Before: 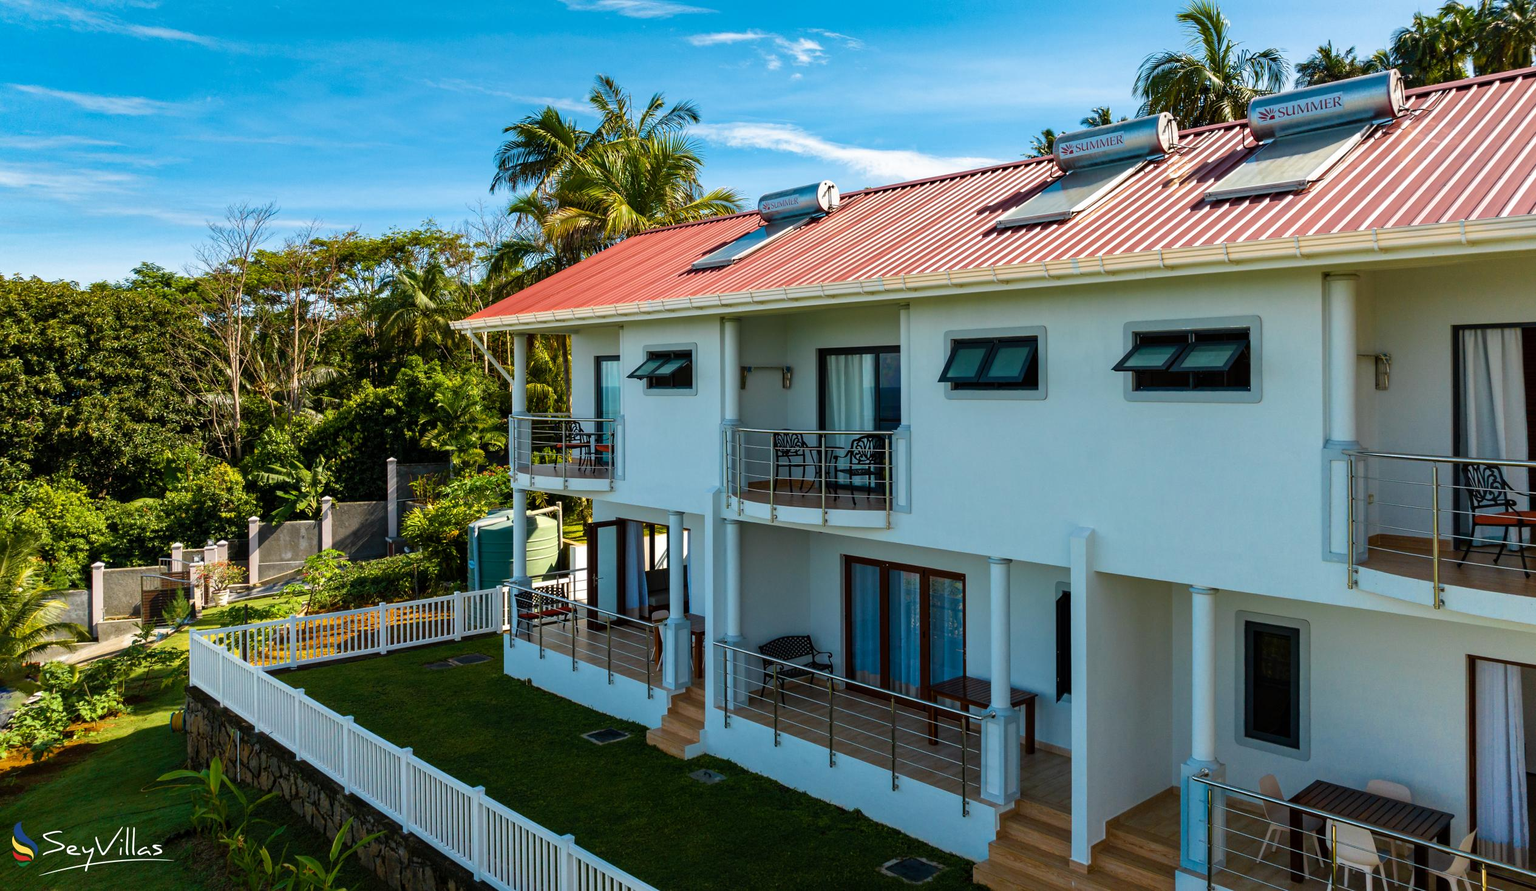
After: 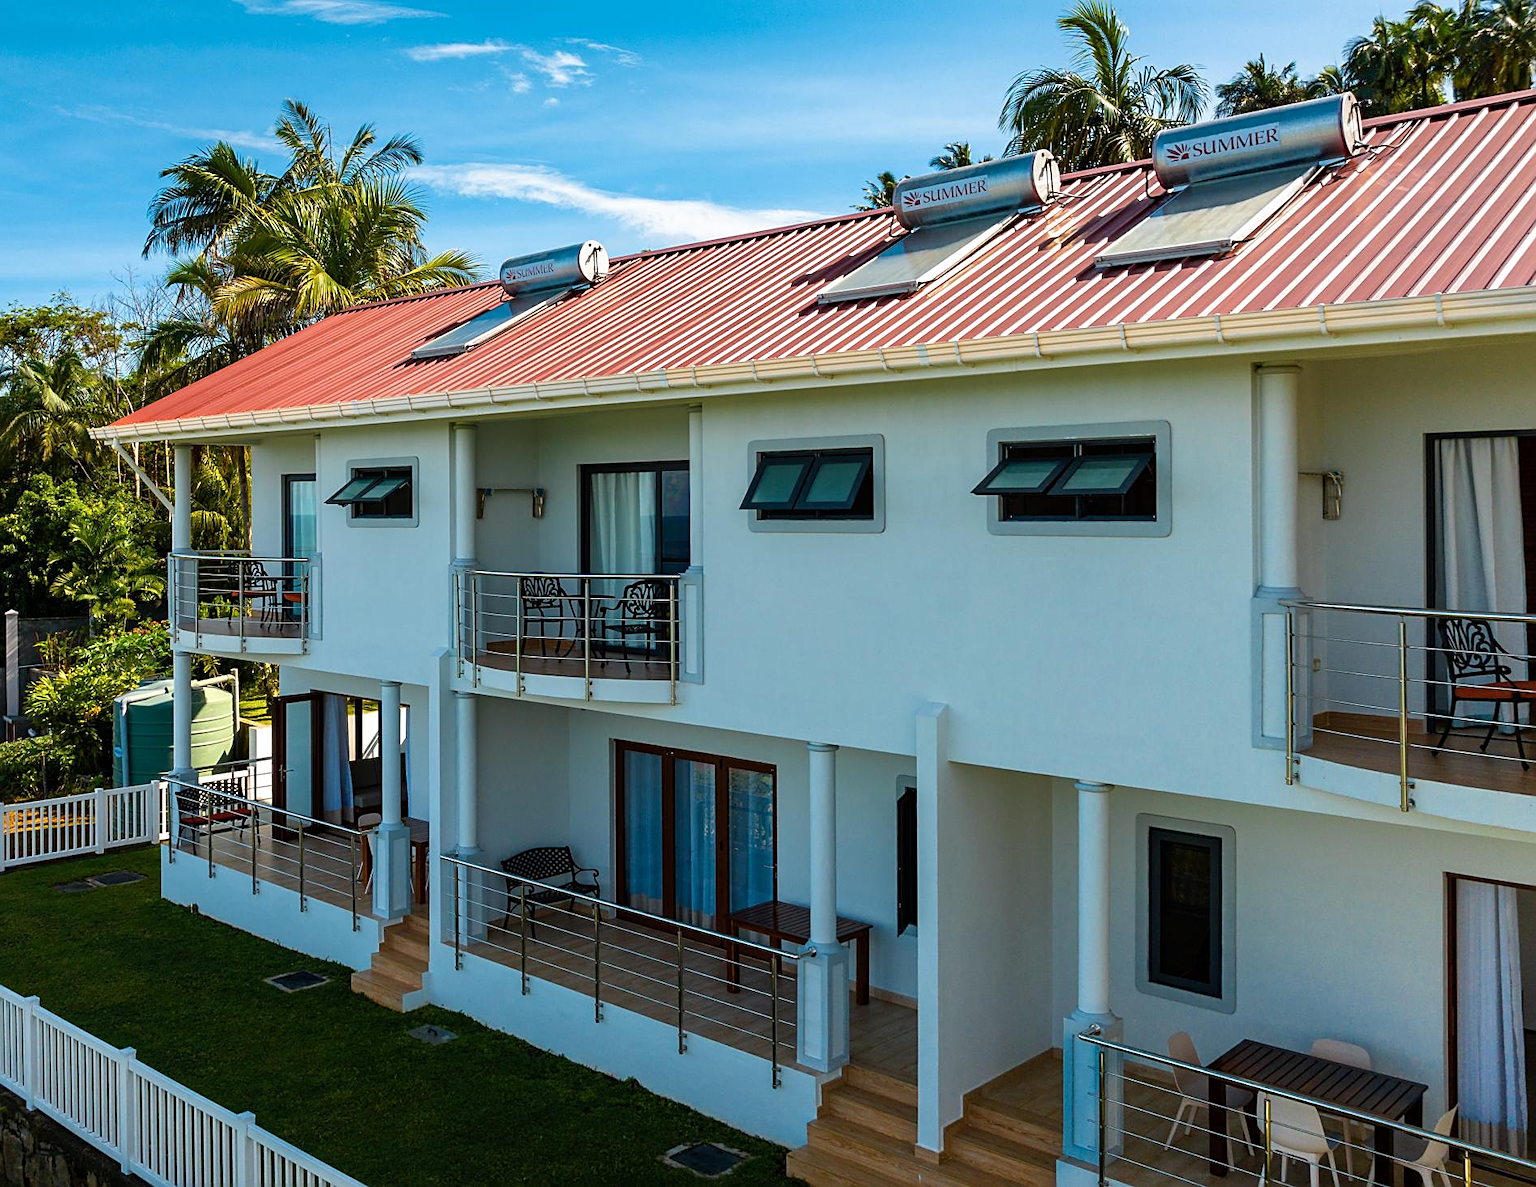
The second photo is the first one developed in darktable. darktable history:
crop and rotate: left 24.955%
sharpen: on, module defaults
